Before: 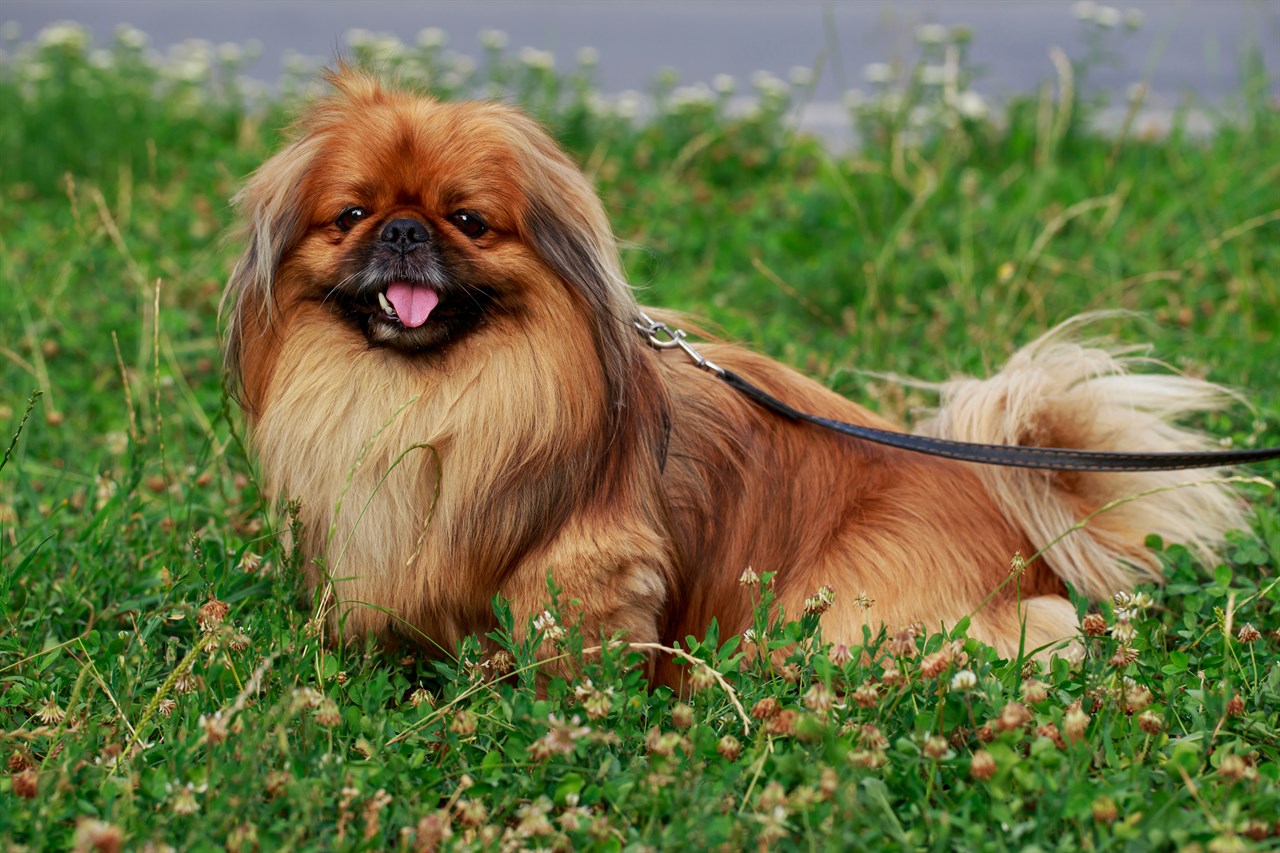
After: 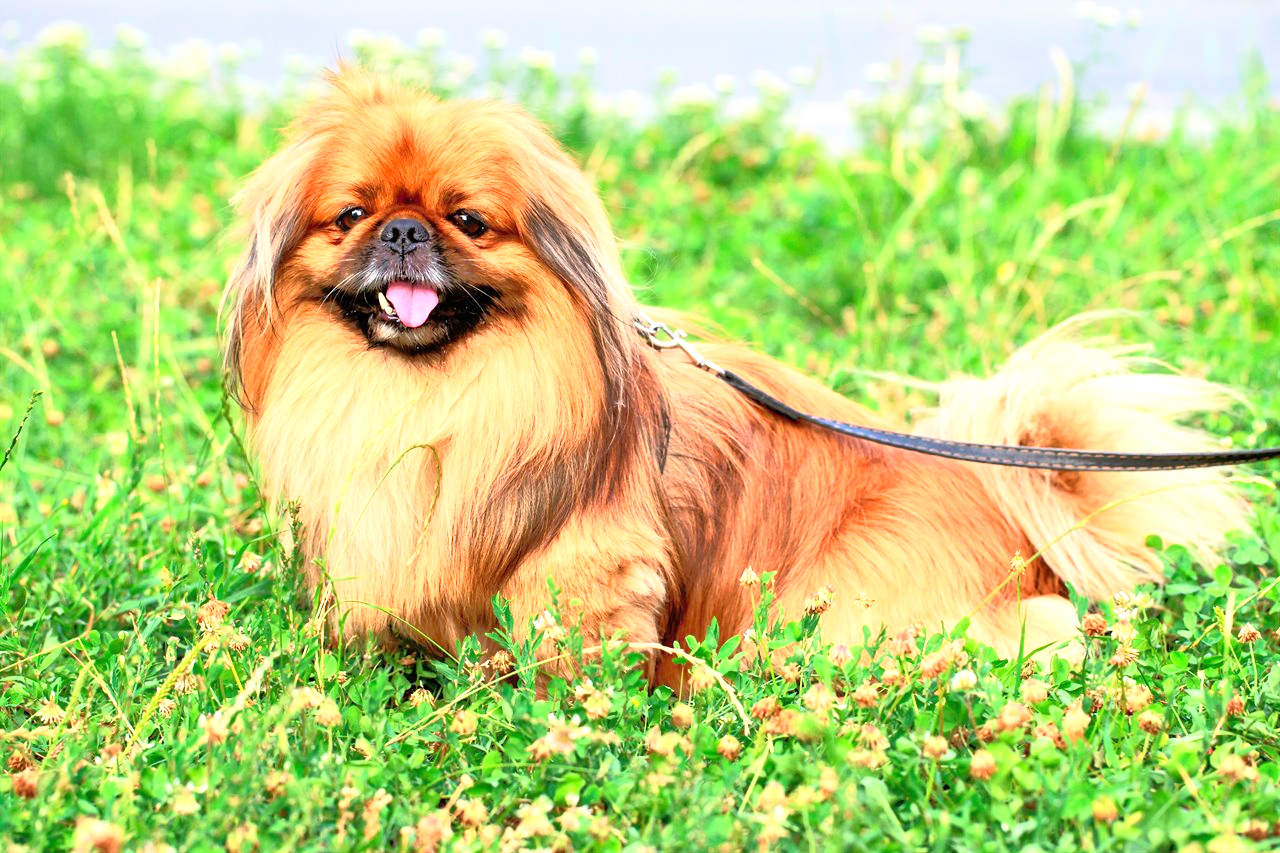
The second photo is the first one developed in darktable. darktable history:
exposure: black level correction 0, exposure 1.3 EV, compensate highlight preservation false
base curve: curves: ch0 [(0, 0) (0.028, 0.03) (0.121, 0.232) (0.46, 0.748) (0.859, 0.968) (1, 1)]
tone equalizer: -8 EV -0.528 EV, -7 EV -0.319 EV, -6 EV -0.083 EV, -5 EV 0.413 EV, -4 EV 0.985 EV, -3 EV 0.791 EV, -2 EV -0.01 EV, -1 EV 0.14 EV, +0 EV -0.012 EV, smoothing 1
